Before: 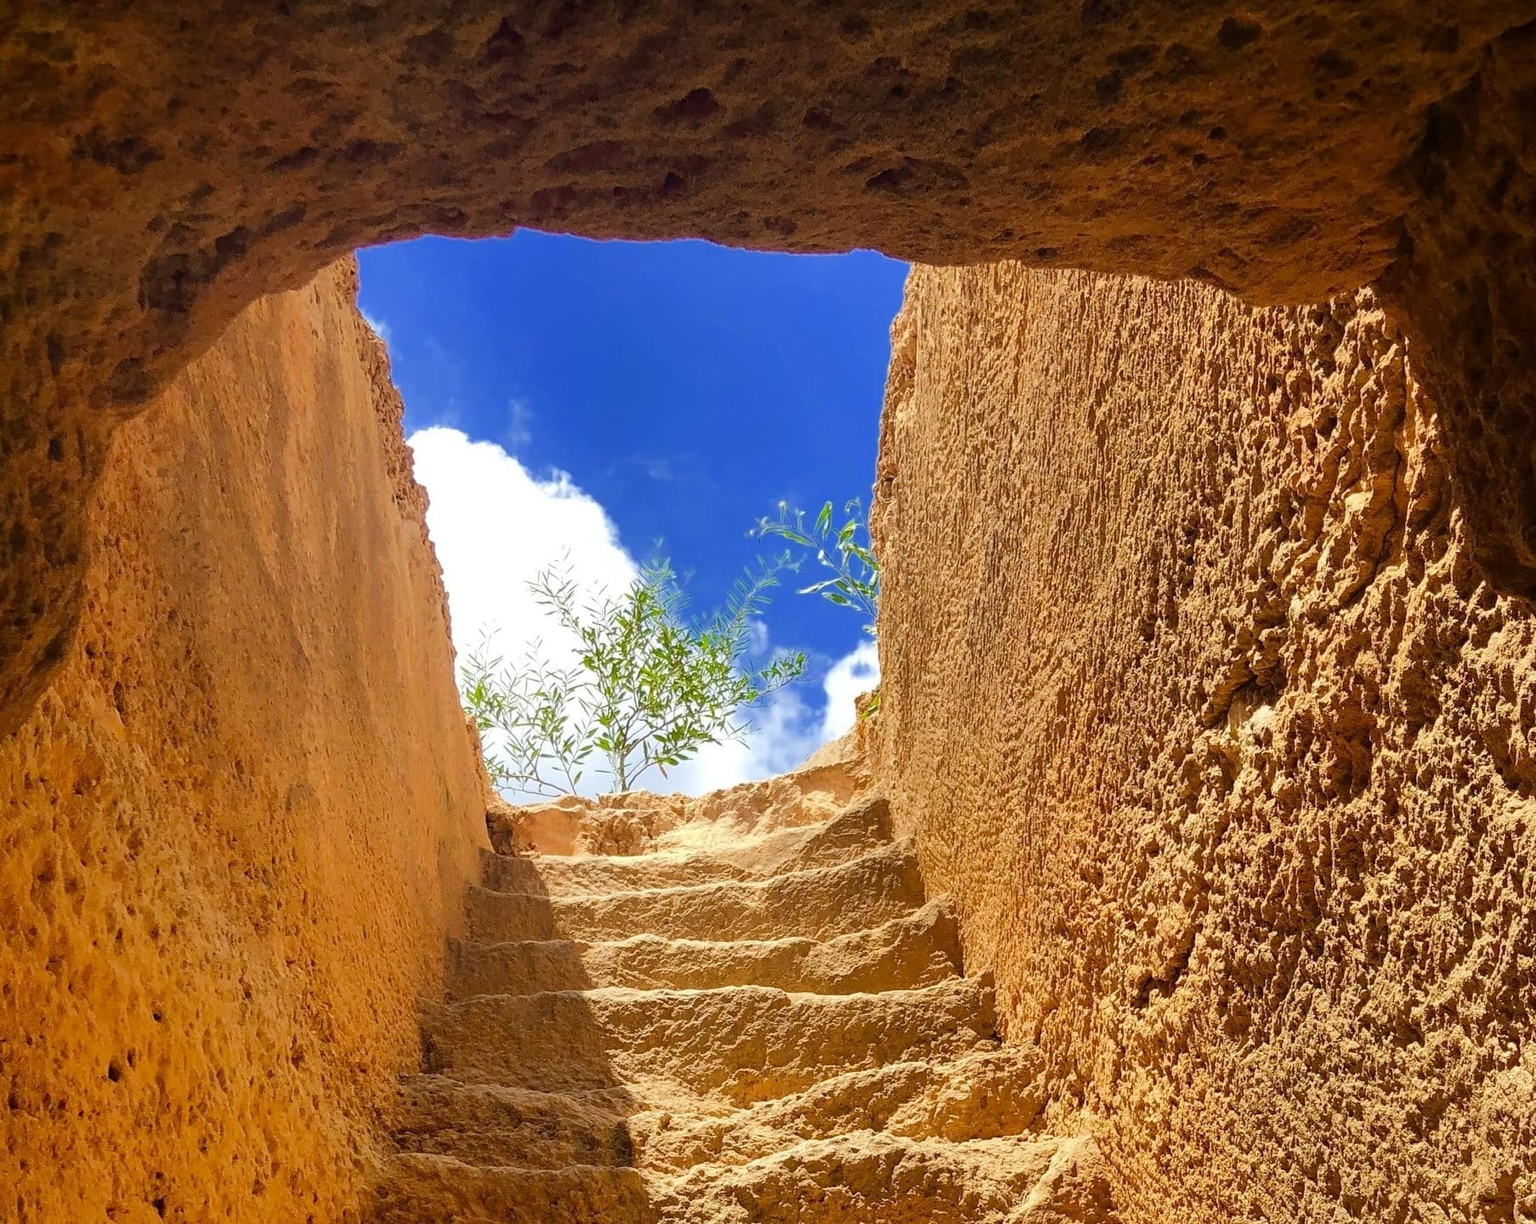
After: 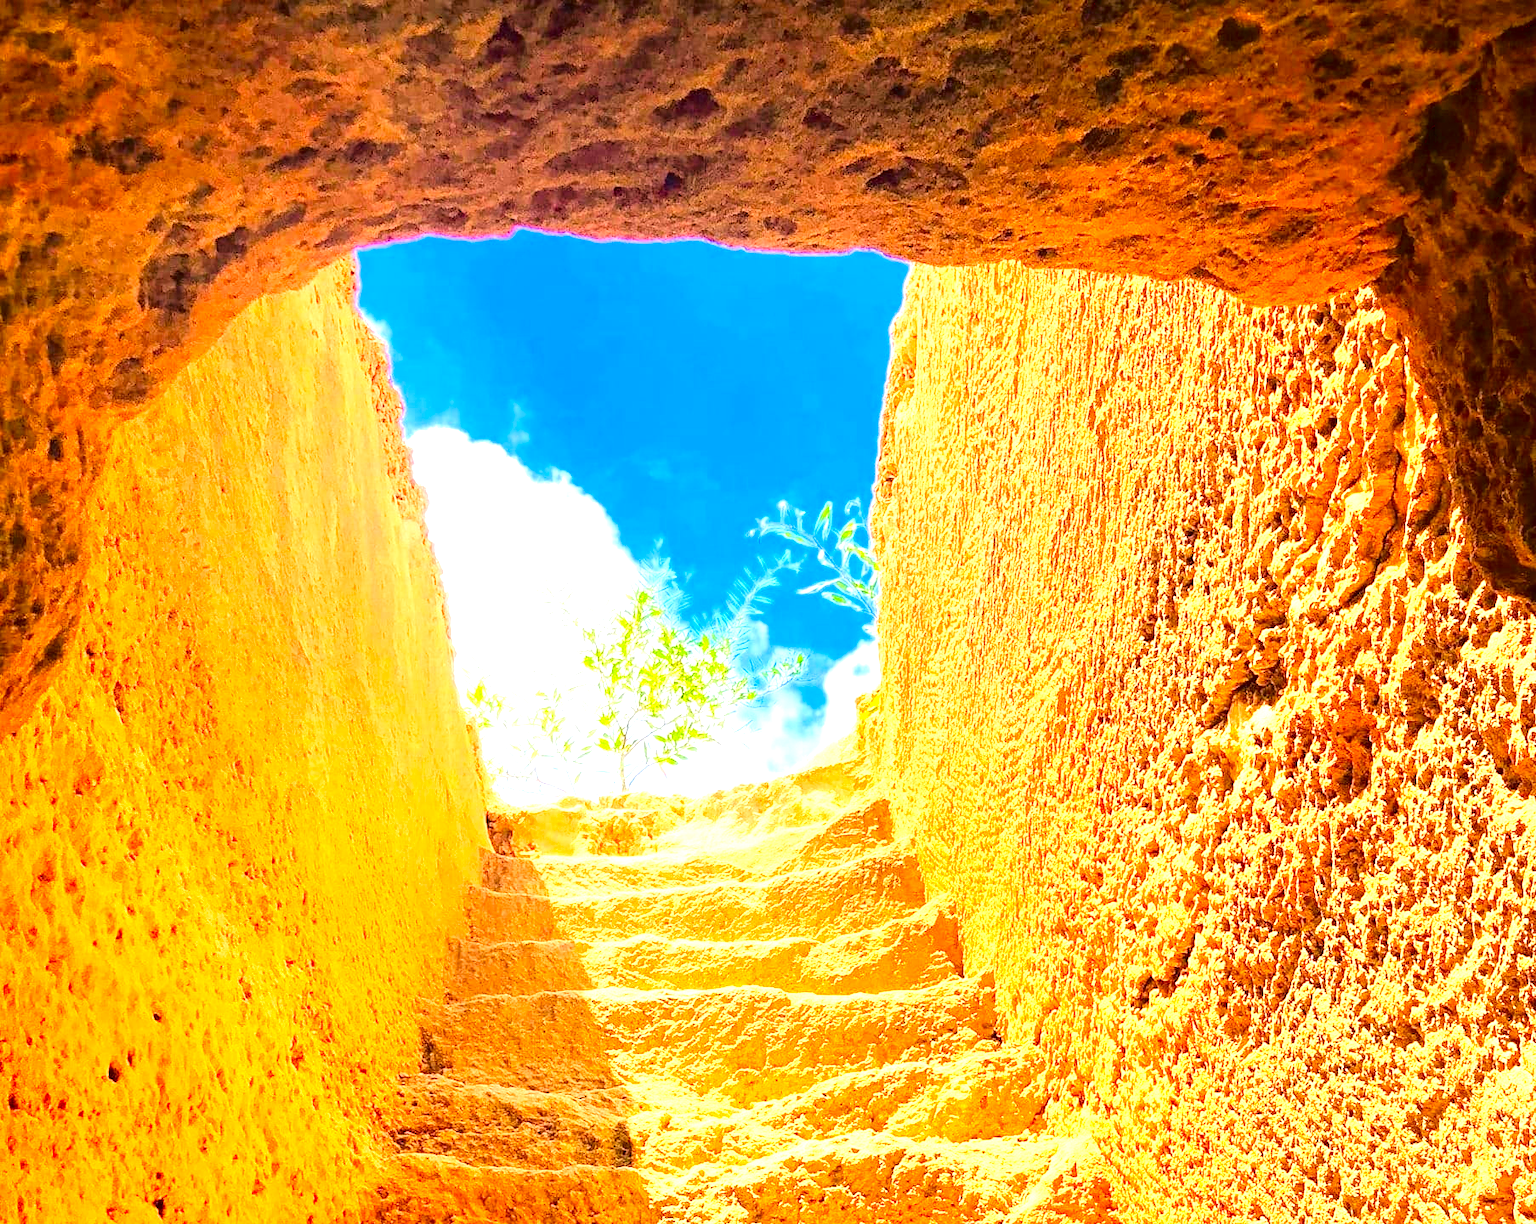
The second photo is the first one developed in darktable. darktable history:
tone curve: curves: ch0 [(0, 0) (0.003, 0.011) (0.011, 0.014) (0.025, 0.023) (0.044, 0.035) (0.069, 0.047) (0.1, 0.065) (0.136, 0.098) (0.177, 0.139) (0.224, 0.214) (0.277, 0.306) (0.335, 0.392) (0.399, 0.484) (0.468, 0.584) (0.543, 0.68) (0.623, 0.772) (0.709, 0.847) (0.801, 0.905) (0.898, 0.951) (1, 1)]
color correction: highlights b* -0.028, saturation 1.32
exposure: black level correction 0.001, exposure 1.868 EV, compensate highlight preservation false
